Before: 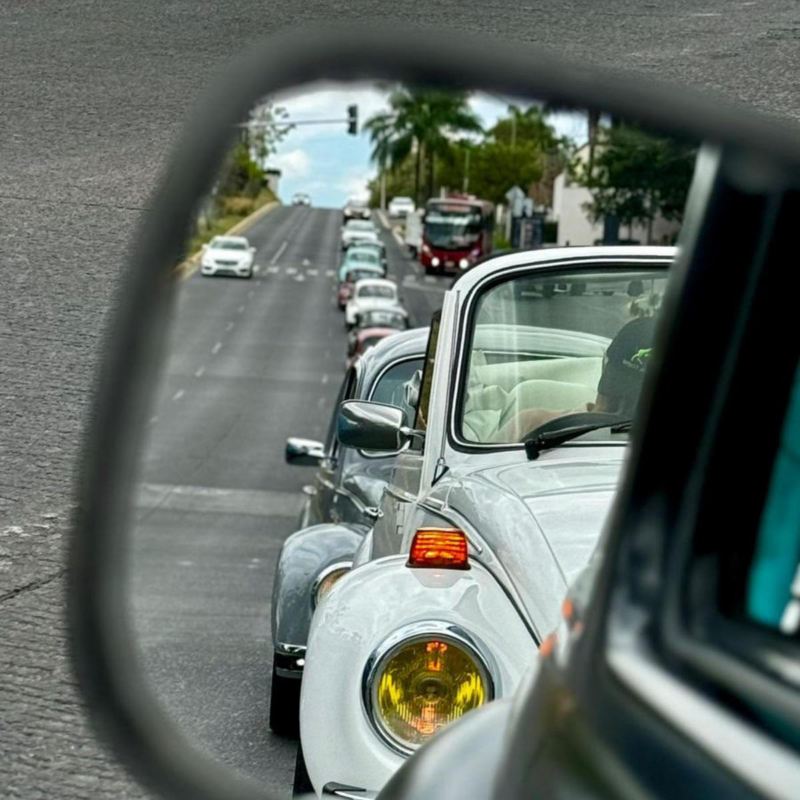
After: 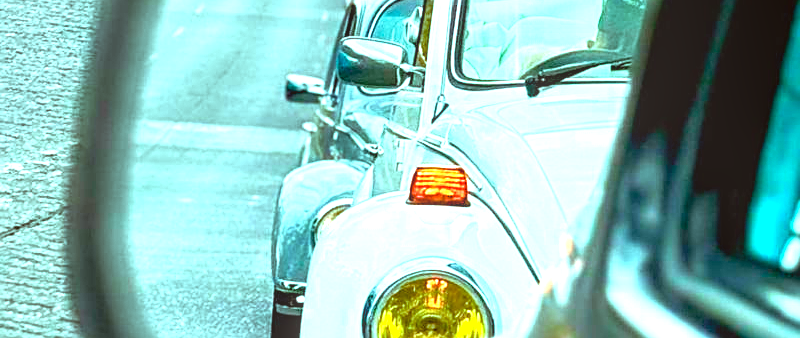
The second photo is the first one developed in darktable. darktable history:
sharpen: on, module defaults
crop: top 45.422%, bottom 12.227%
local contrast: on, module defaults
tone curve: curves: ch0 [(0, 0.042) (0.129, 0.18) (0.501, 0.497) (1, 1)], preserve colors none
tone equalizer: -8 EV -0.387 EV, -7 EV -0.407 EV, -6 EV -0.344 EV, -5 EV -0.215 EV, -3 EV 0.252 EV, -2 EV 0.327 EV, -1 EV 0.37 EV, +0 EV 0.44 EV
exposure: black level correction 0, exposure 1.52 EV, compensate highlight preservation false
color correction: highlights a* -5.09, highlights b* -4.49, shadows a* 3.96, shadows b* 4.46
color balance rgb: highlights gain › chroma 4.044%, highlights gain › hue 199.79°, linear chroma grading › shadows 19.486%, linear chroma grading › highlights 3.642%, linear chroma grading › mid-tones 9.989%, perceptual saturation grading › global saturation 34.853%, perceptual saturation grading › highlights -25.277%, perceptual saturation grading › shadows 49.419%
